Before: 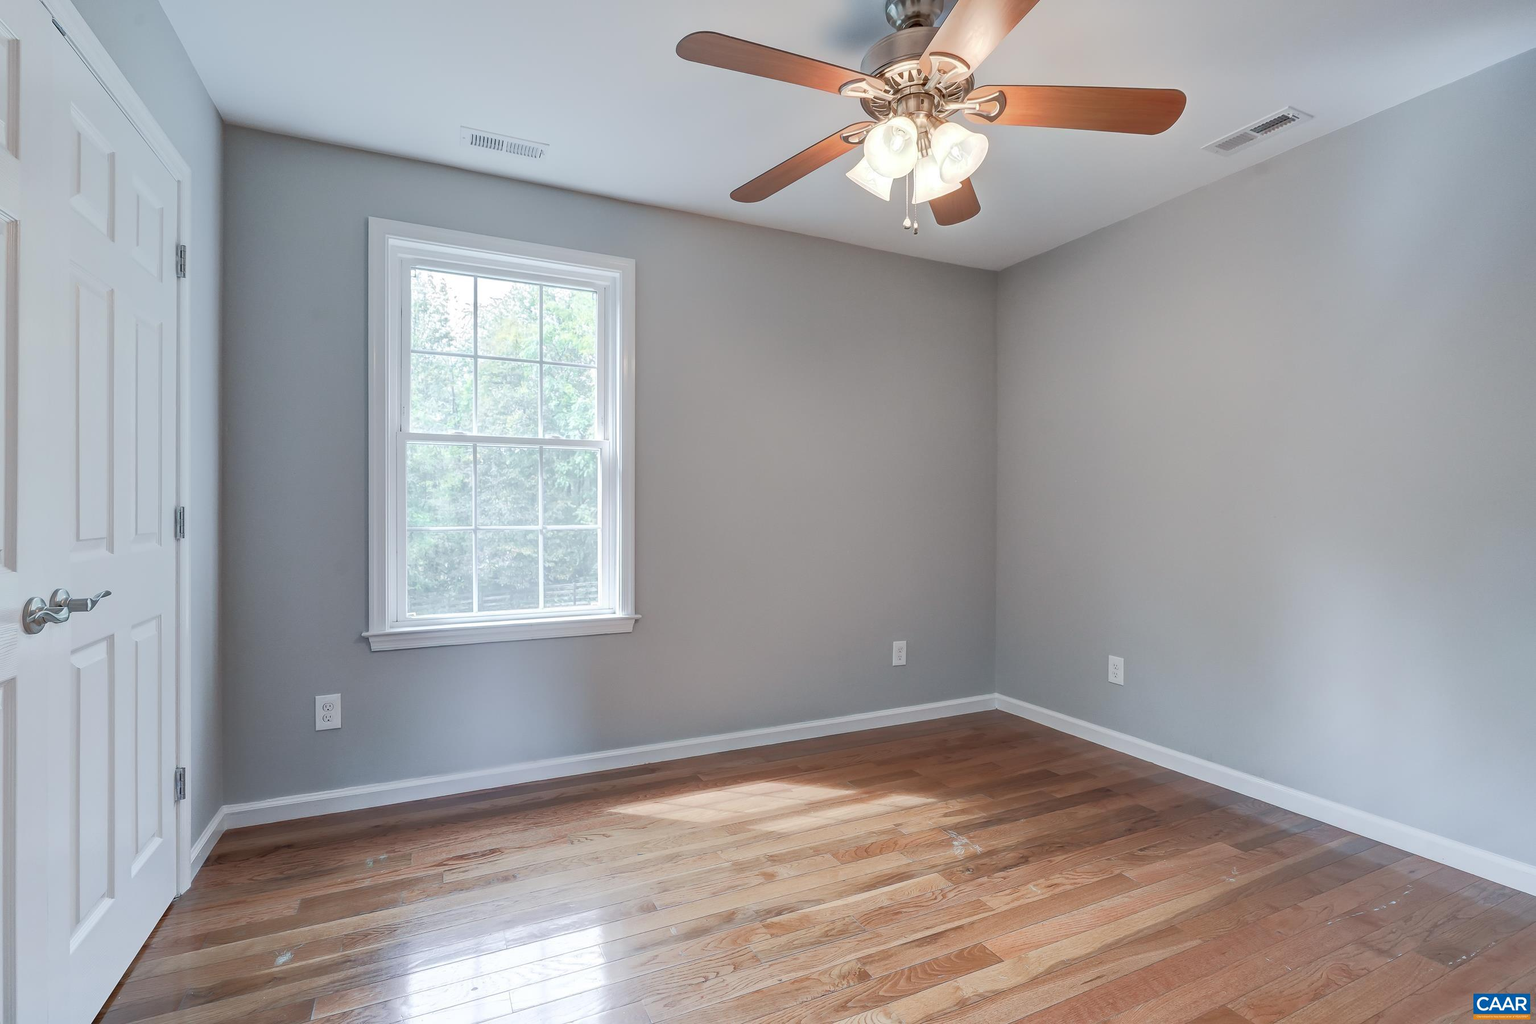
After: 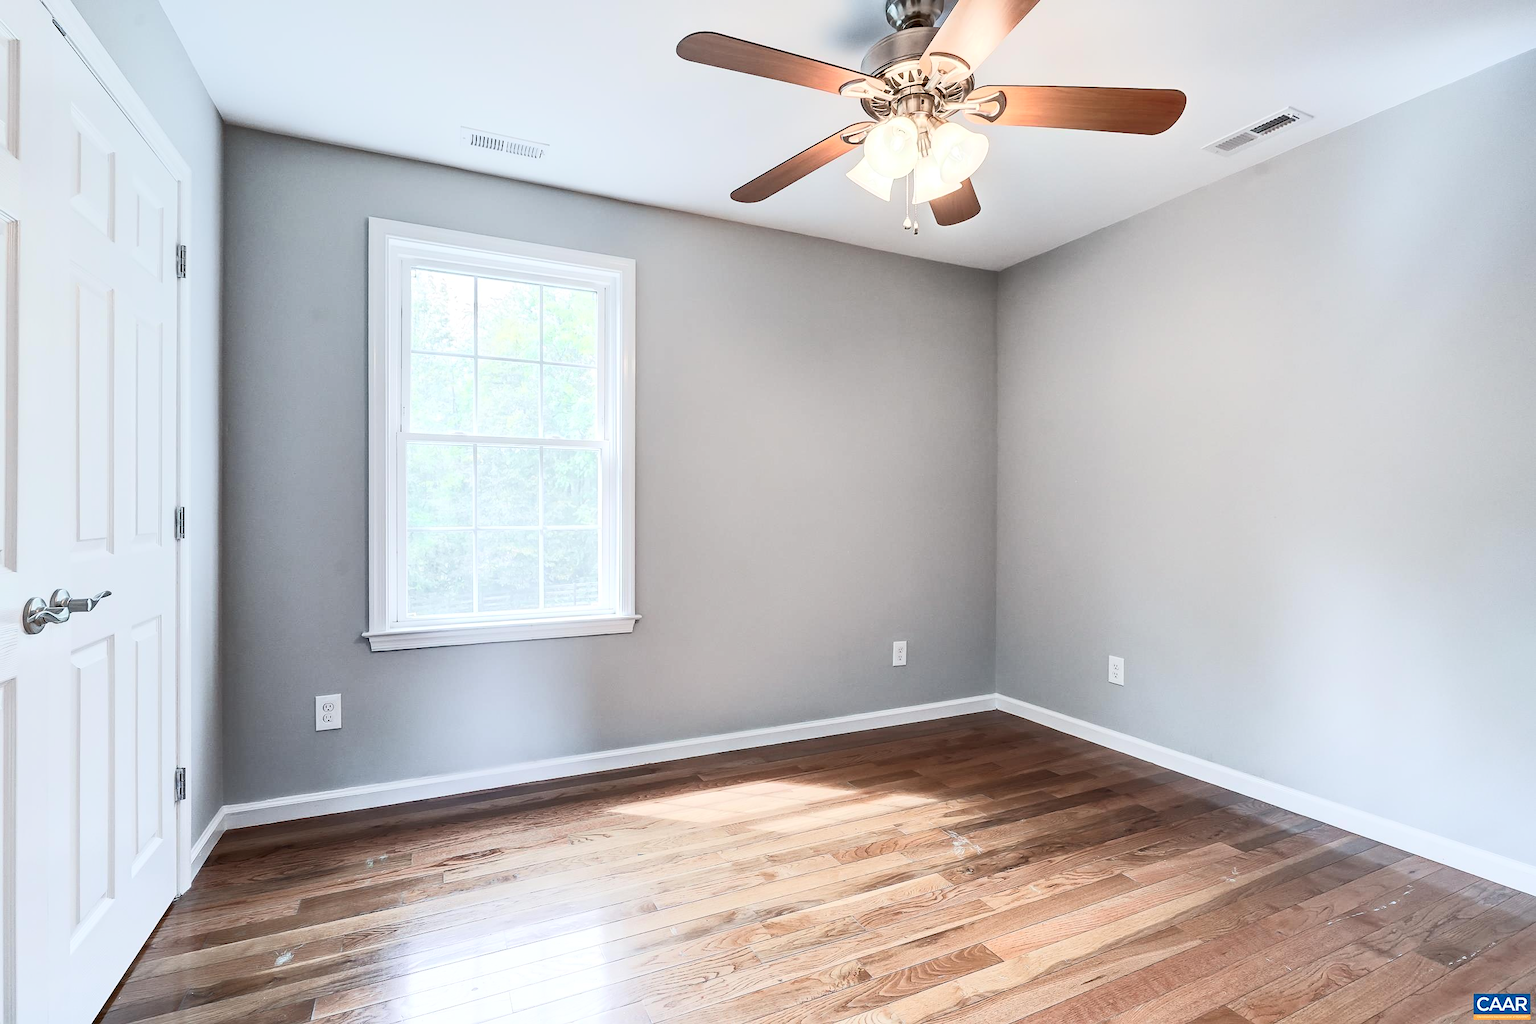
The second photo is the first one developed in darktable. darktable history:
sharpen: amount 0.2
contrast brightness saturation: contrast 0.39, brightness 0.1
exposure: exposure 0.014 EV, compensate highlight preservation false
